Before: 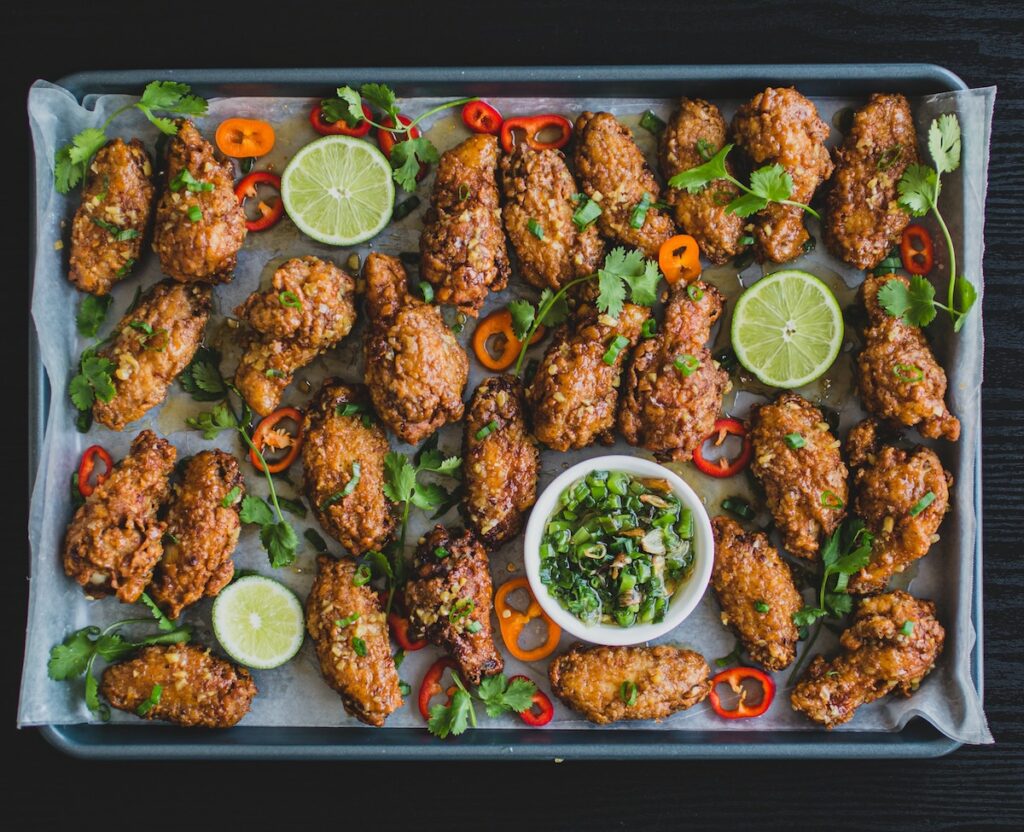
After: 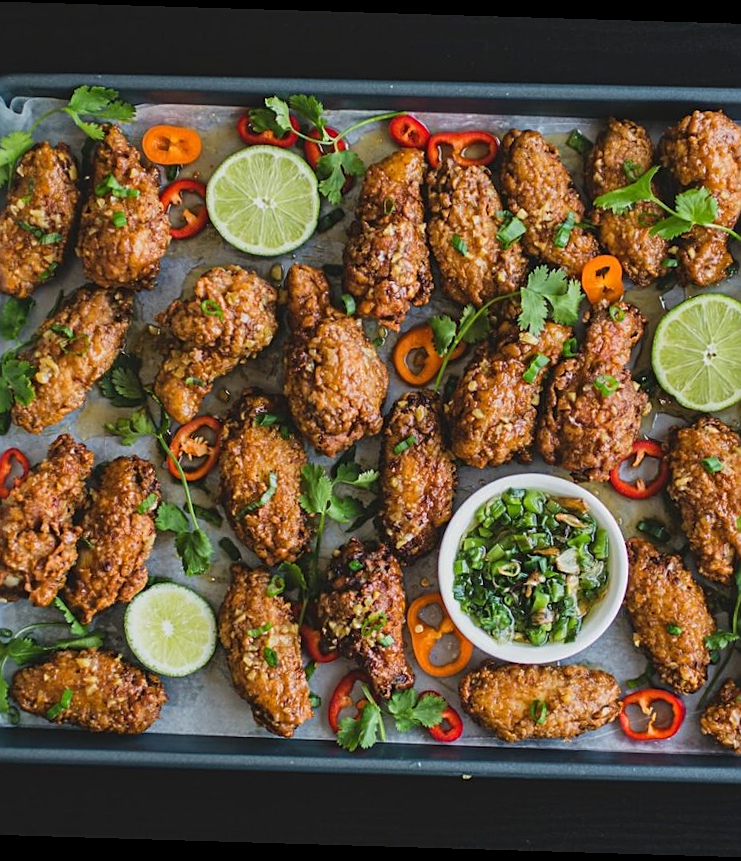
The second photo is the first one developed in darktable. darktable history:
crop and rotate: left 9.061%, right 20.142%
sharpen: on, module defaults
tone equalizer: on, module defaults
rotate and perspective: rotation 1.72°, automatic cropping off
